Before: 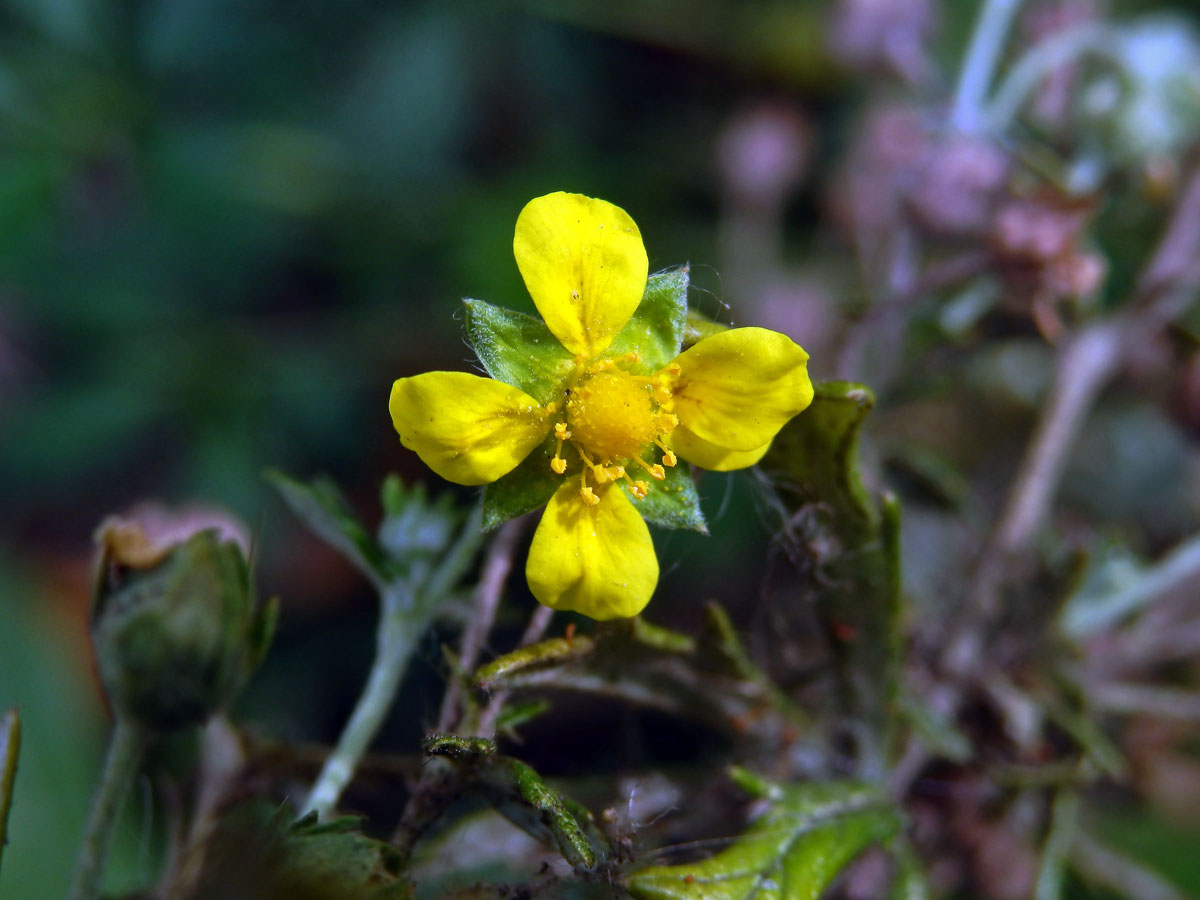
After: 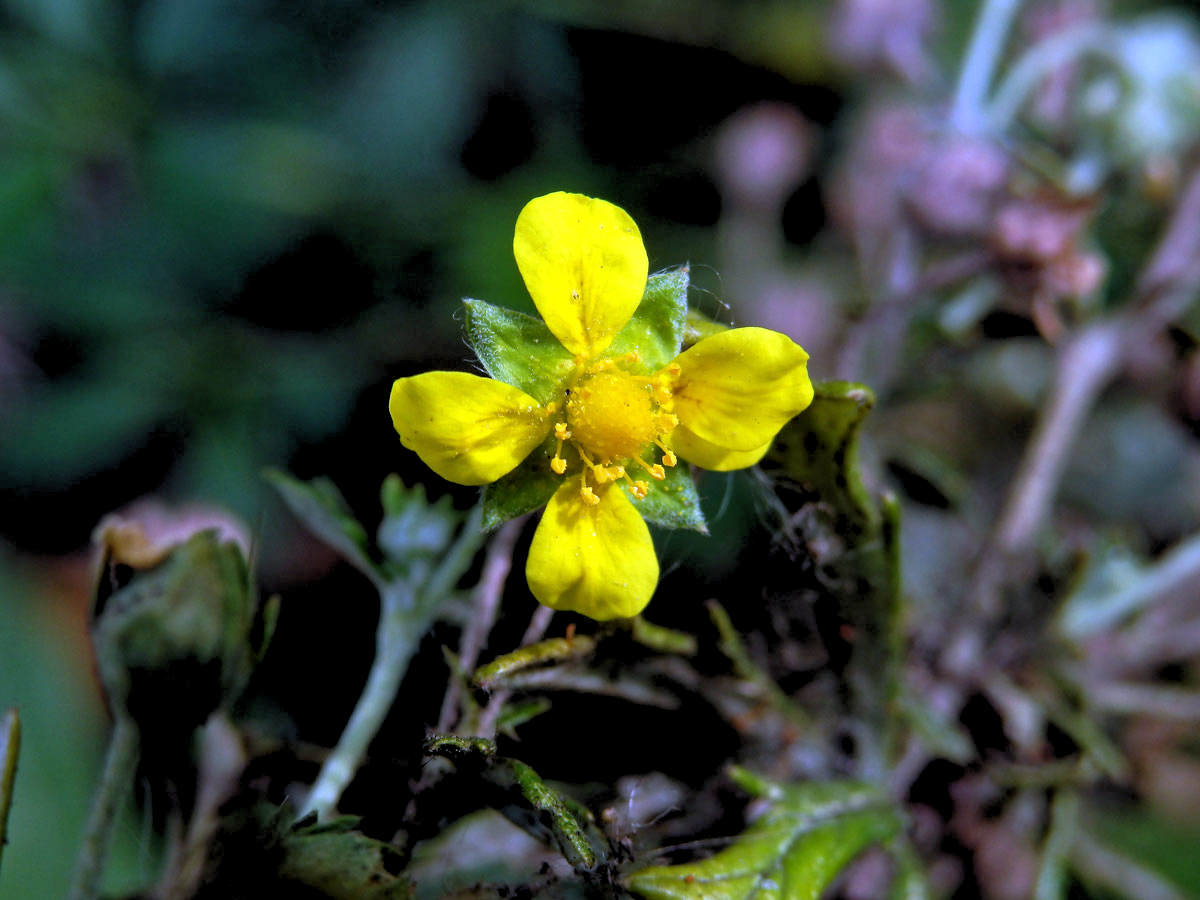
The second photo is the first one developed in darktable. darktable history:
rgb levels: levels [[0.013, 0.434, 0.89], [0, 0.5, 1], [0, 0.5, 1]]
white balance: red 0.976, blue 1.04
